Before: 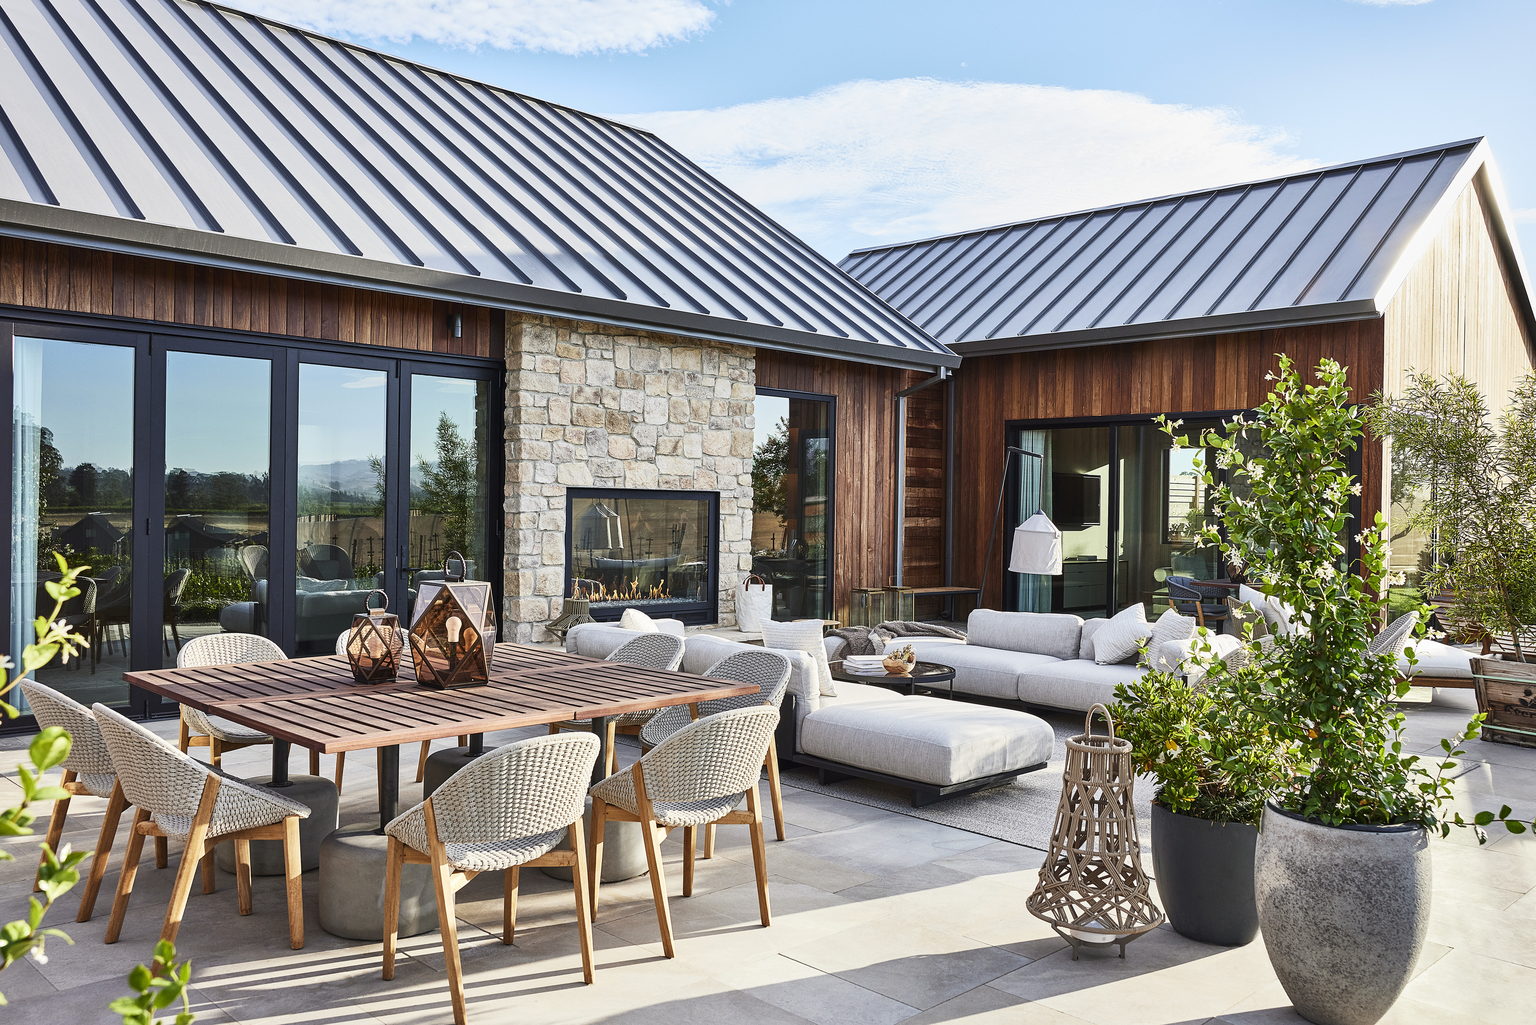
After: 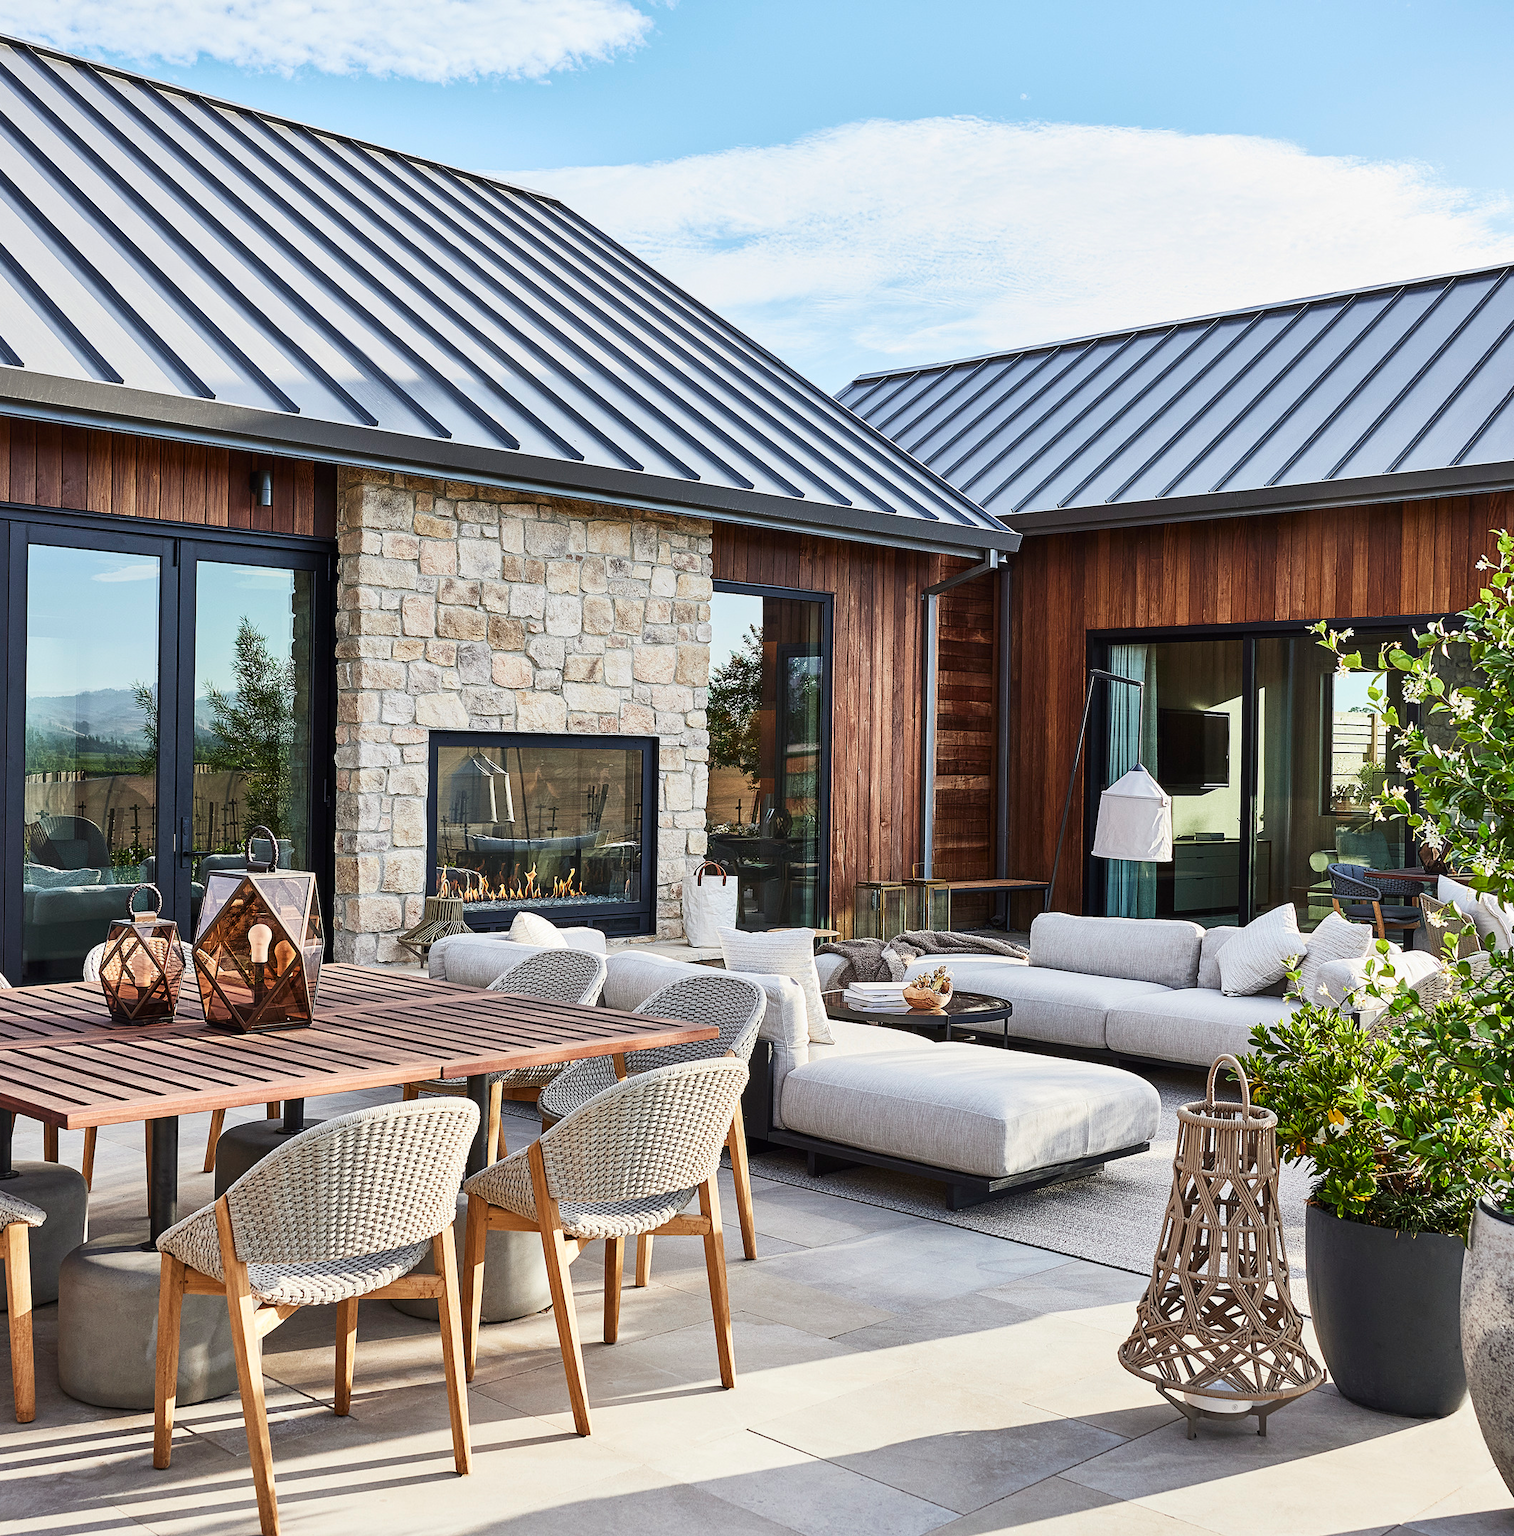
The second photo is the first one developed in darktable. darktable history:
crop and rotate: left 18.276%, right 15.942%
